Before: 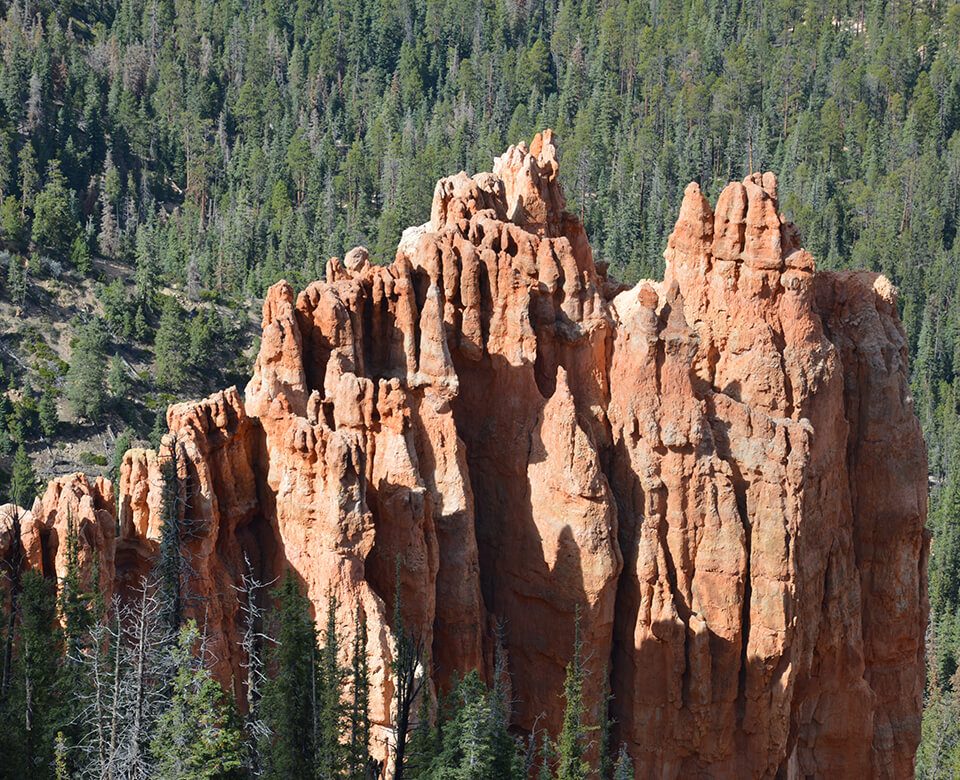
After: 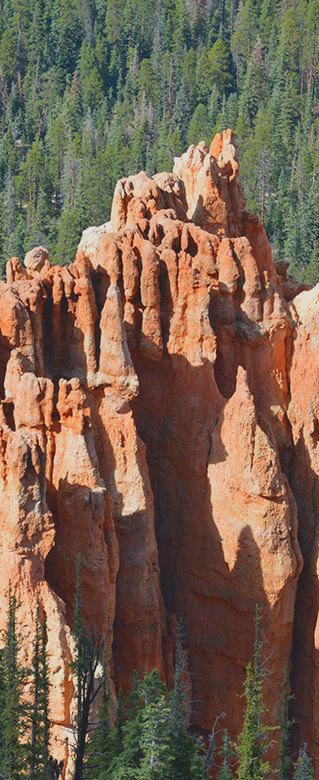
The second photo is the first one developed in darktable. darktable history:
contrast brightness saturation: contrast -0.19, saturation 0.19
crop: left 33.36%, right 33.36%
